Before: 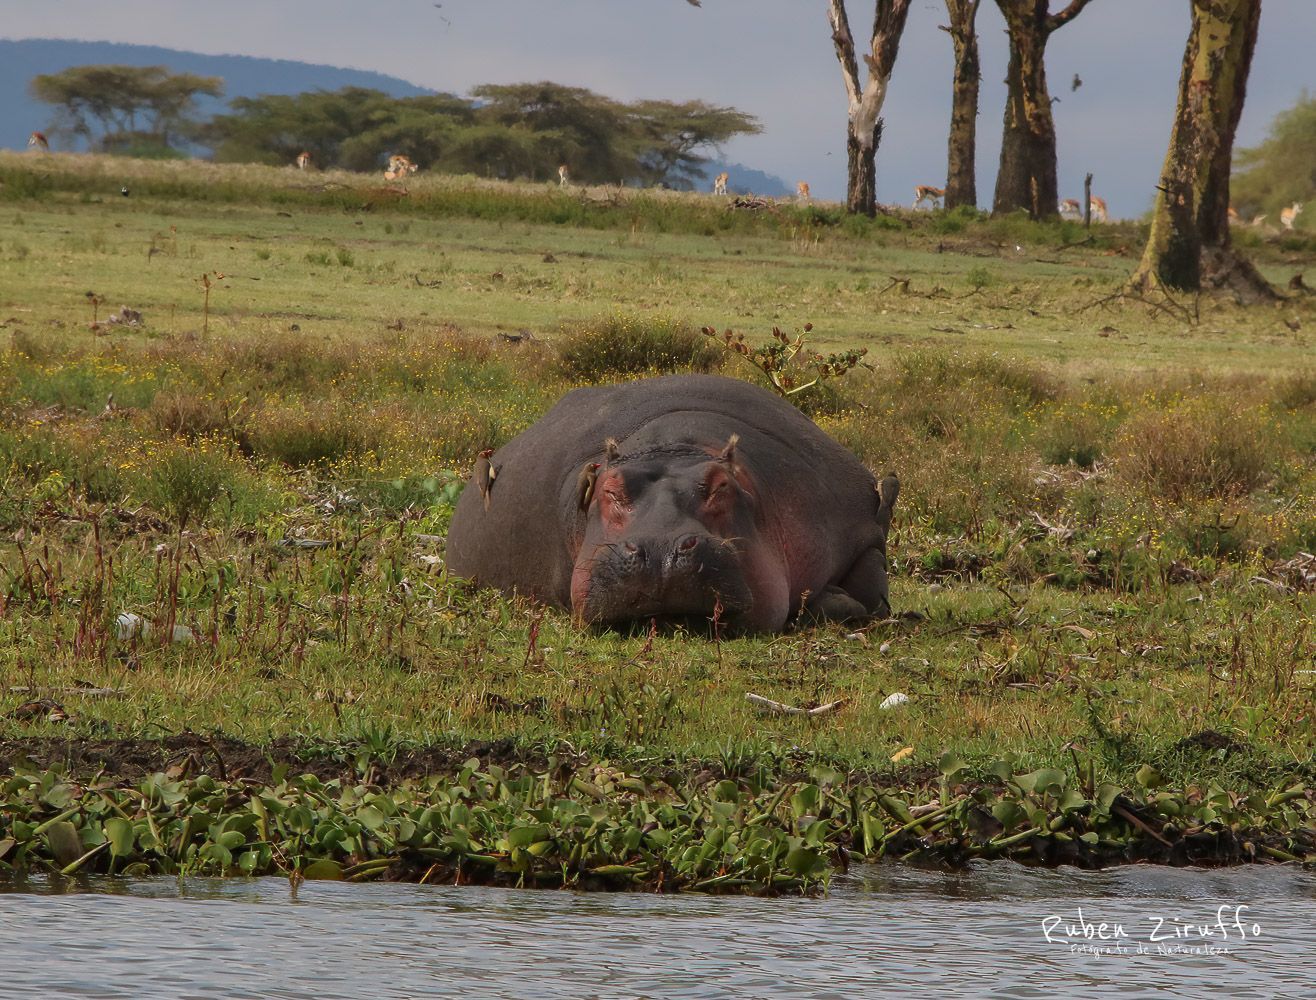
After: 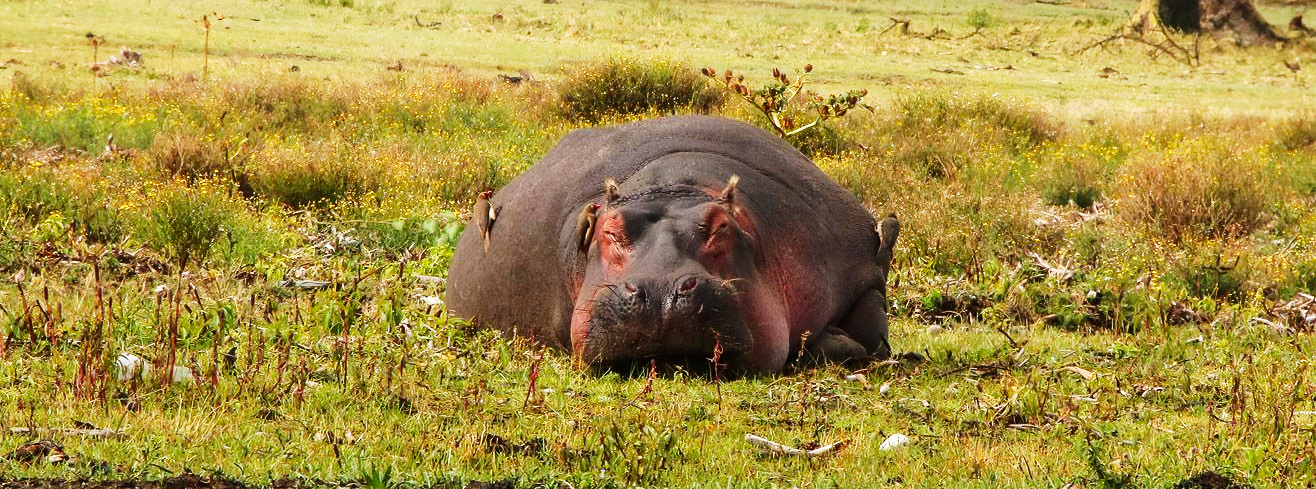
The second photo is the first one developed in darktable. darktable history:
crop and rotate: top 25.925%, bottom 25.14%
base curve: curves: ch0 [(0, 0) (0.007, 0.004) (0.027, 0.03) (0.046, 0.07) (0.207, 0.54) (0.442, 0.872) (0.673, 0.972) (1, 1)], preserve colors none
shadows and highlights: shadows -68.88, highlights 35.14, soften with gaussian
